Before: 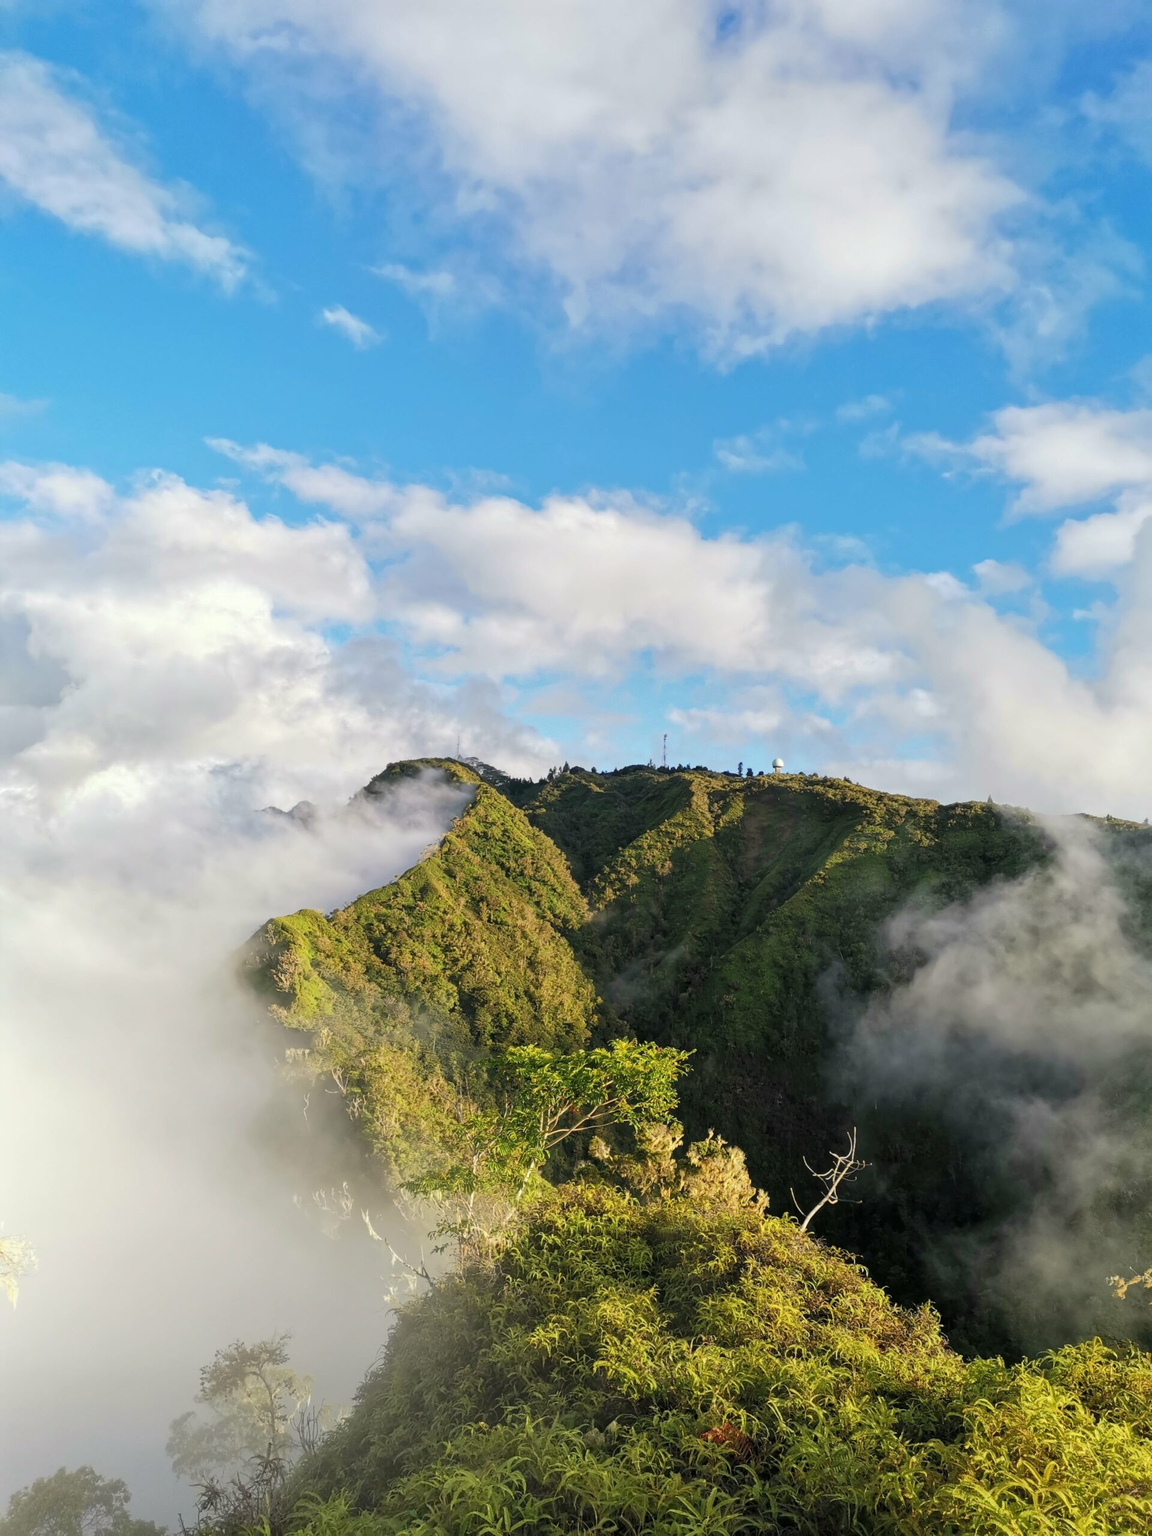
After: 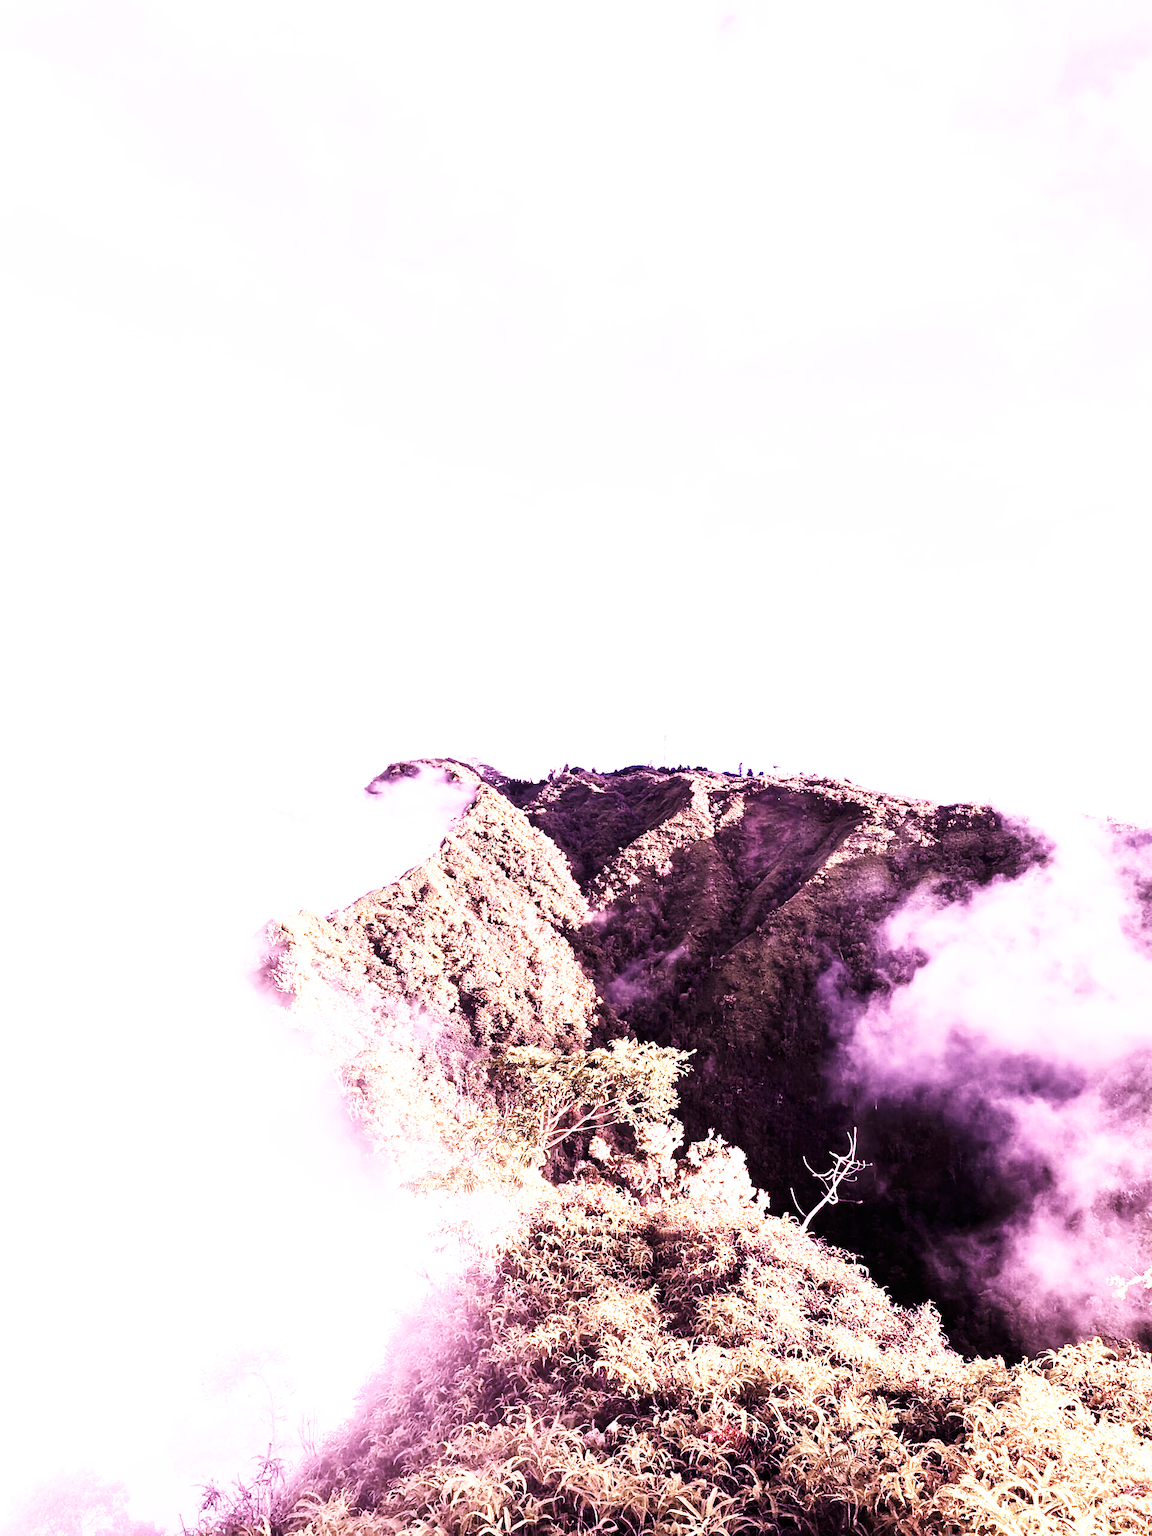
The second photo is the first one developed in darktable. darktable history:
color calibration: illuminant custom, x 0.262, y 0.52, temperature 7028.31 K
contrast brightness saturation: contrast 0.102, saturation -0.372
color balance rgb: power › luminance -3.944%, power › hue 143.67°, perceptual saturation grading › global saturation 10.504%, perceptual brilliance grading › highlights 14.5%, perceptual brilliance grading › mid-tones -6.518%, perceptual brilliance grading › shadows -27.439%
base curve: curves: ch0 [(0, 0) (0.007, 0.004) (0.027, 0.03) (0.046, 0.07) (0.207, 0.54) (0.442, 0.872) (0.673, 0.972) (1, 1)], preserve colors none
tone equalizer: -8 EV -0.446 EV, -7 EV -0.396 EV, -6 EV -0.327 EV, -5 EV -0.207 EV, -3 EV 0.192 EV, -2 EV 0.359 EV, -1 EV 0.401 EV, +0 EV 0.404 EV, edges refinement/feathering 500, mask exposure compensation -1.57 EV, preserve details no
exposure: black level correction 0, exposure 1.095 EV, compensate exposure bias true, compensate highlight preservation false
